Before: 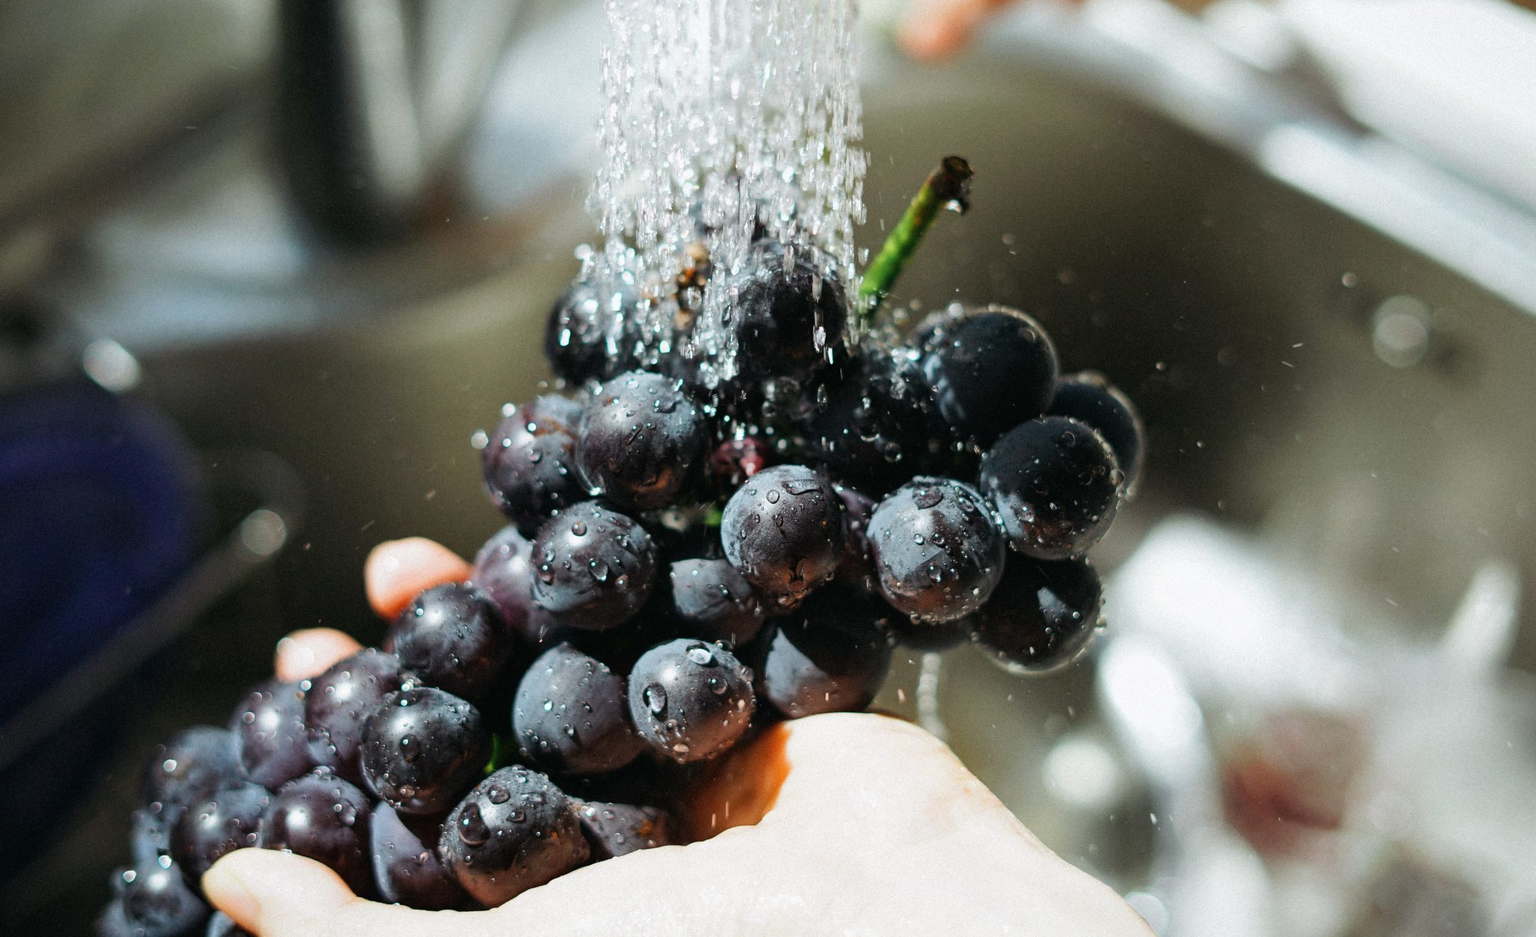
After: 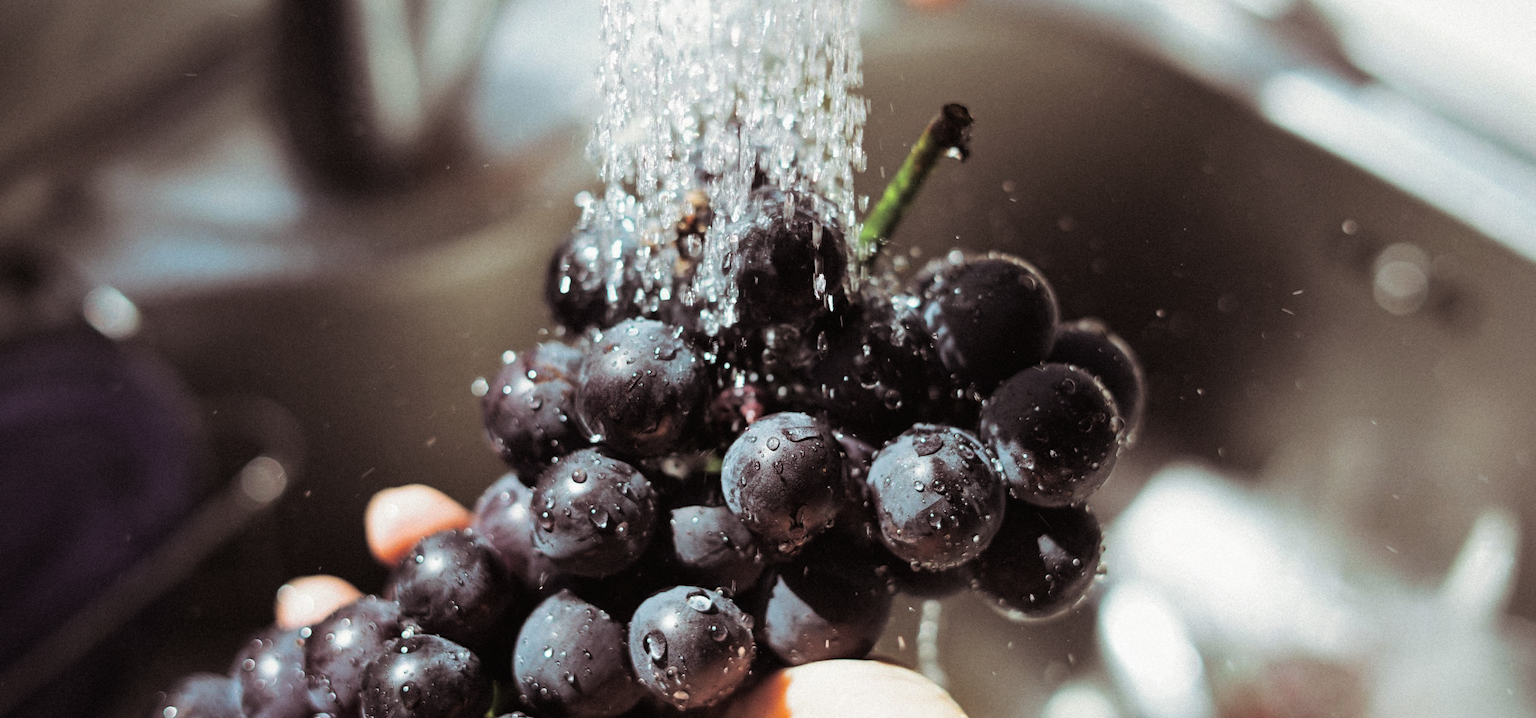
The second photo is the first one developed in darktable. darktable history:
split-toning: shadows › saturation 0.24, highlights › hue 54°, highlights › saturation 0.24
crop: top 5.667%, bottom 17.637%
